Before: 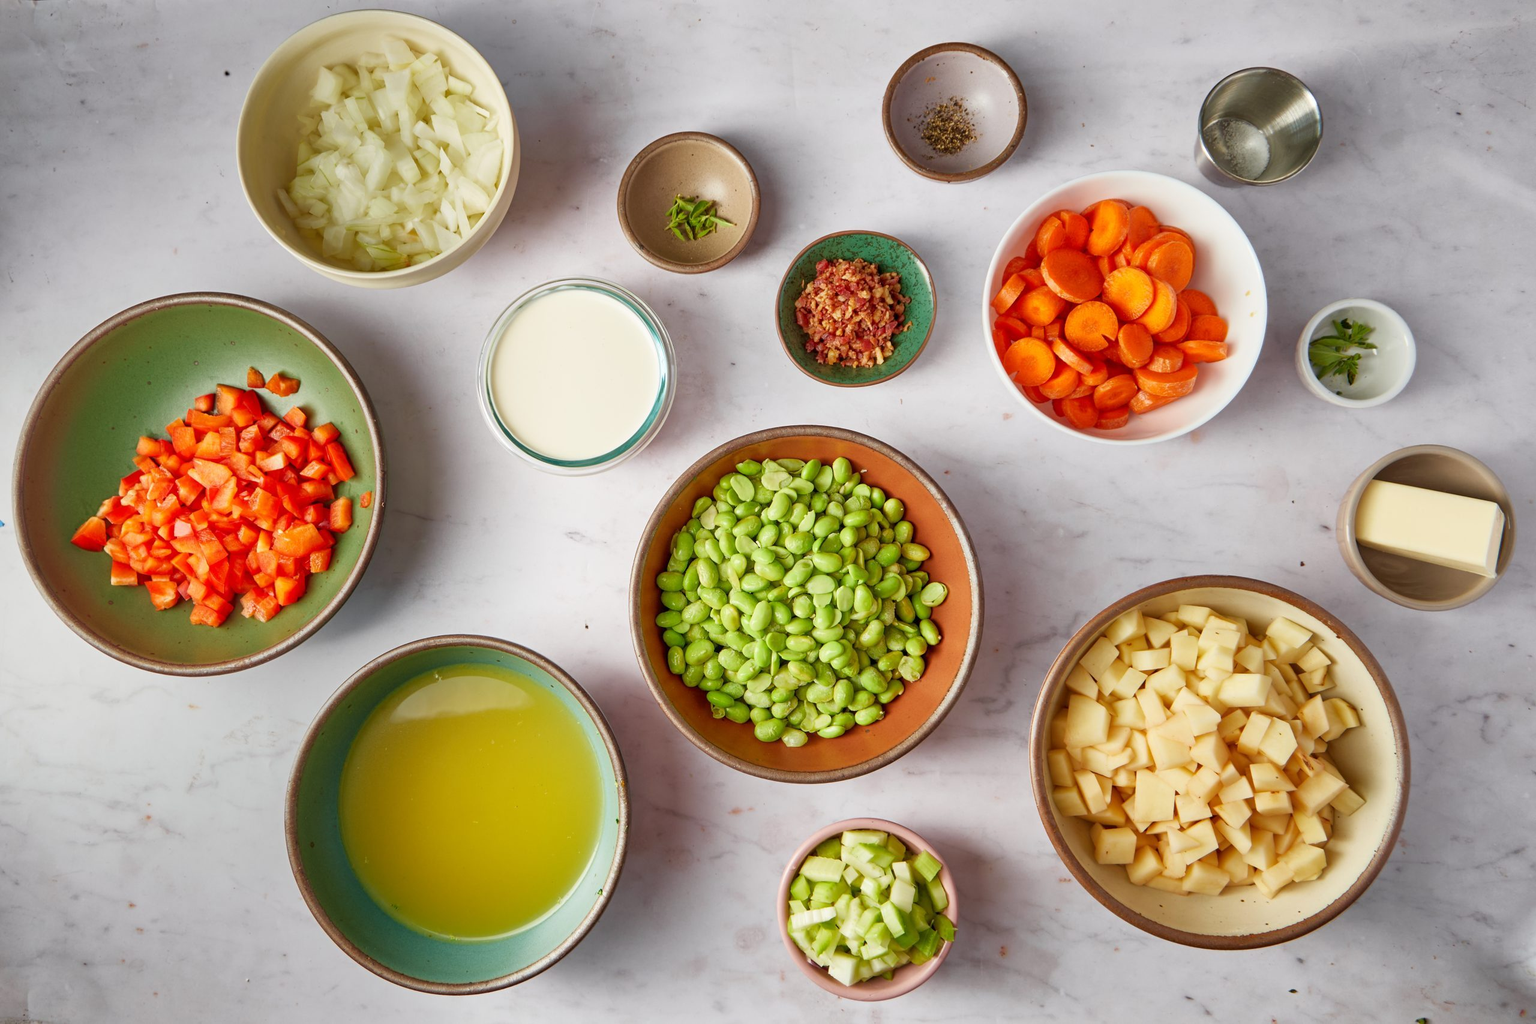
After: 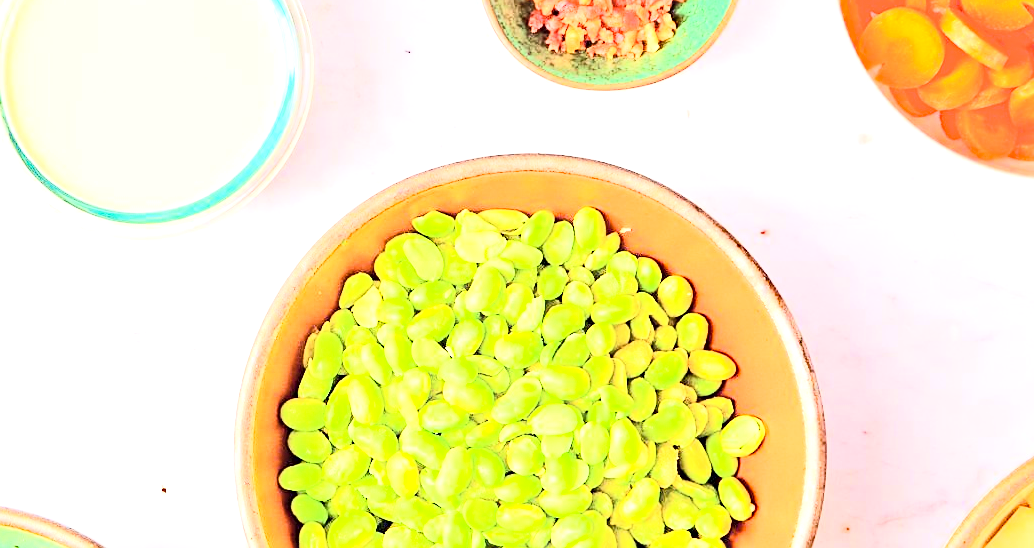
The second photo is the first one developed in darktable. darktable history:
exposure: black level correction 0, exposure 1.101 EV, compensate highlight preservation false
crop: left 31.819%, top 32.546%, right 27.783%, bottom 35.326%
contrast brightness saturation: contrast 0.392, brightness 0.512
tone equalizer: -7 EV 0.147 EV, -6 EV 0.596 EV, -5 EV 1.19 EV, -4 EV 1.36 EV, -3 EV 1.14 EV, -2 EV 0.6 EV, -1 EV 0.153 EV, edges refinement/feathering 500, mask exposure compensation -1.57 EV, preserve details no
sharpen: on, module defaults
haze removal: strength 0.282, distance 0.253, compatibility mode true, adaptive false
